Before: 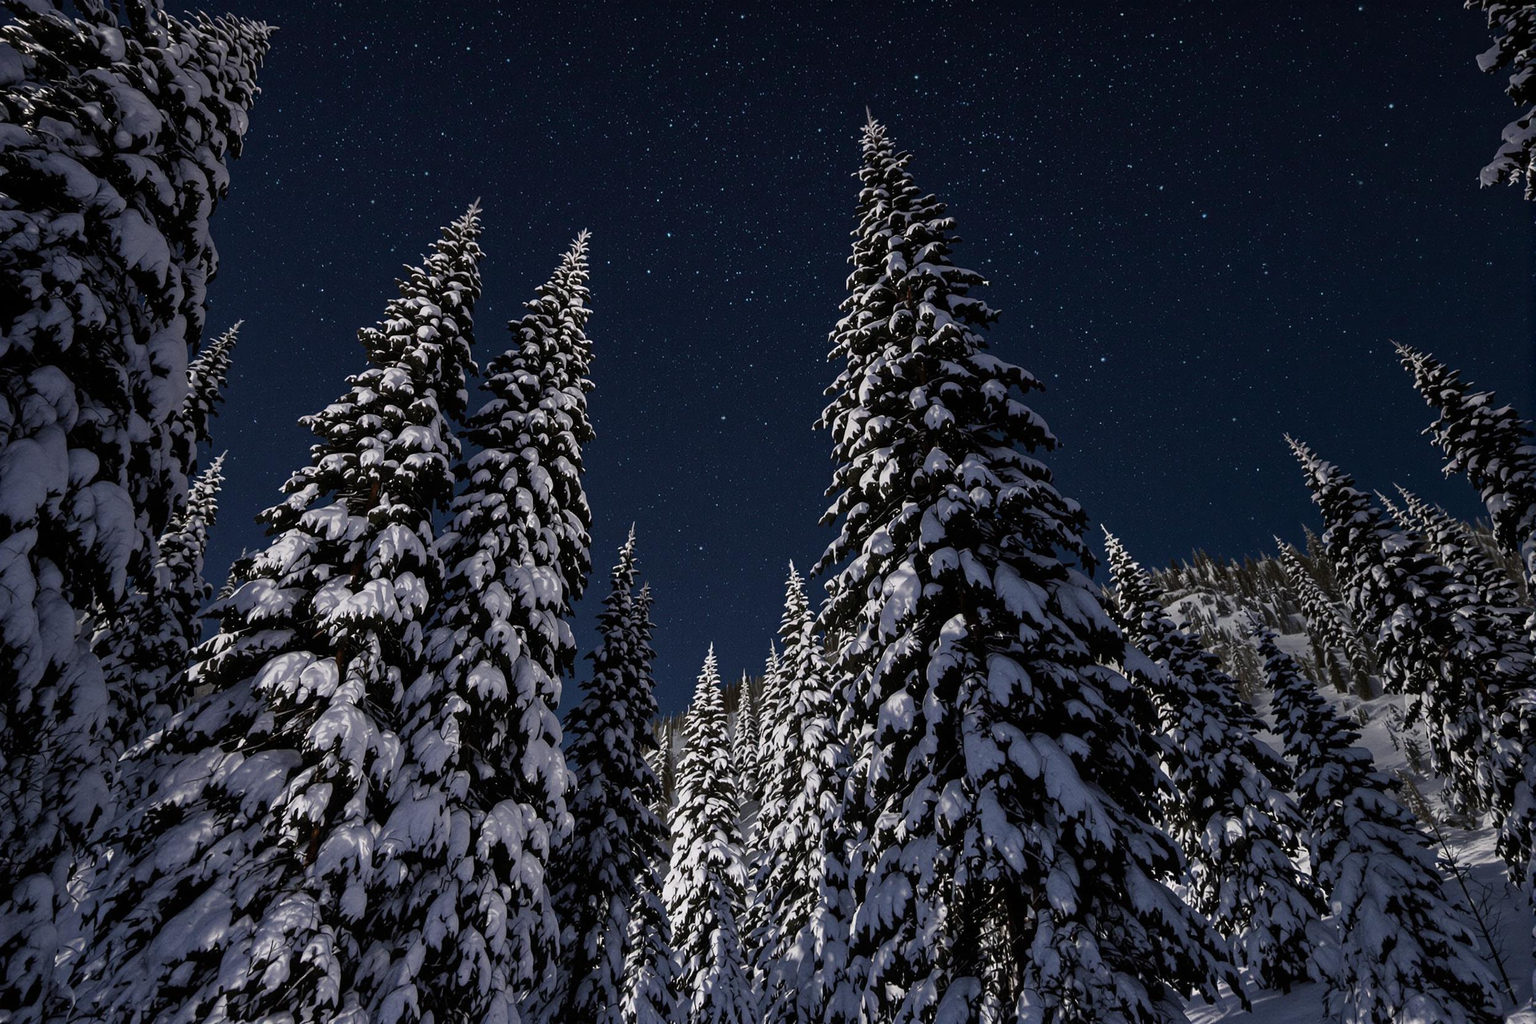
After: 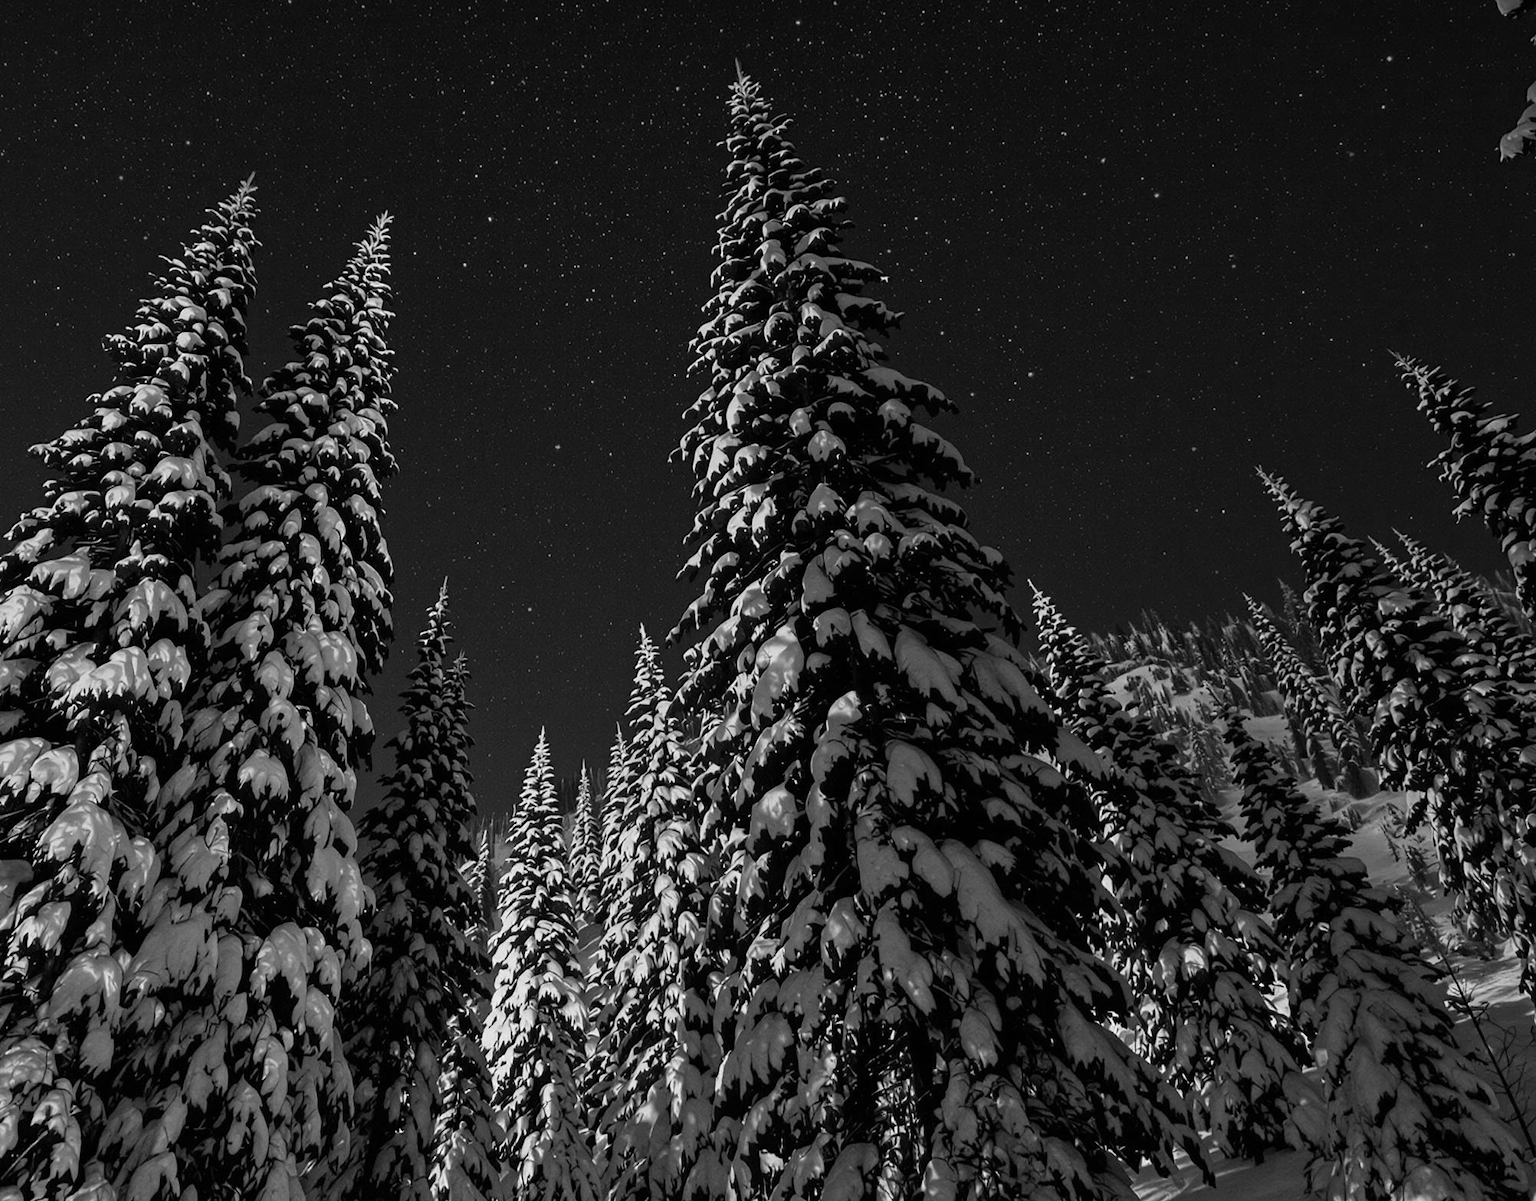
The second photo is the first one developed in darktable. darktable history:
monochrome: size 1
crop and rotate: left 17.959%, top 5.771%, right 1.742%
